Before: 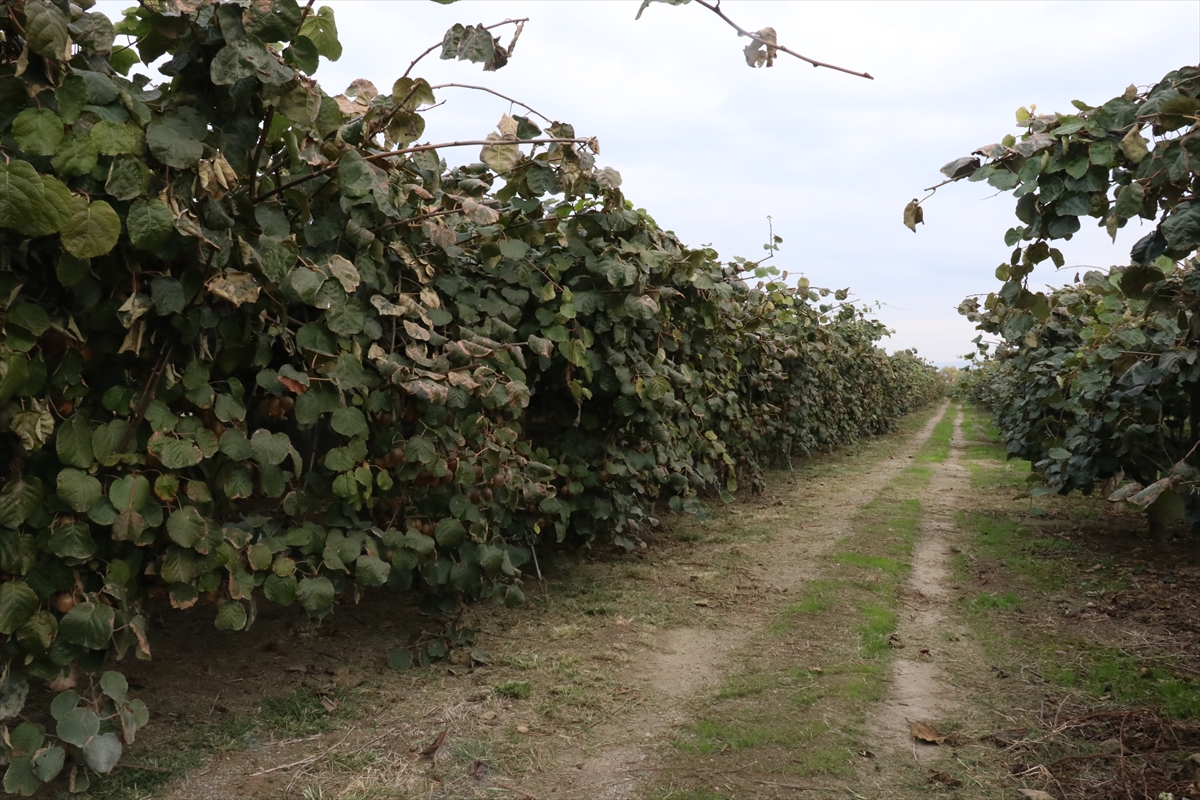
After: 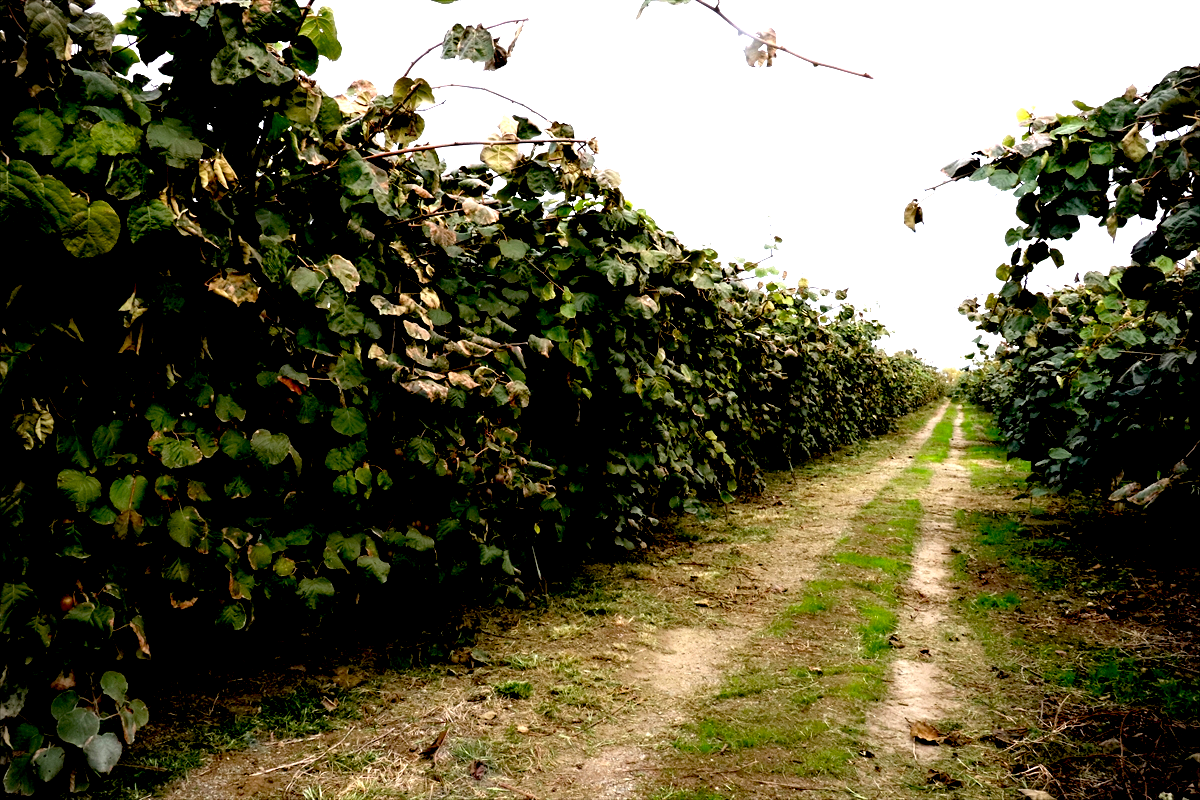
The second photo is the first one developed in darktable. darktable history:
vignetting: fall-off start 91.19%
color balance: lift [0.991, 1, 1, 1], gamma [0.996, 1, 1, 1], input saturation 98.52%, contrast 20.34%, output saturation 103.72%
exposure: black level correction 0.035, exposure 0.9 EV, compensate highlight preservation false
